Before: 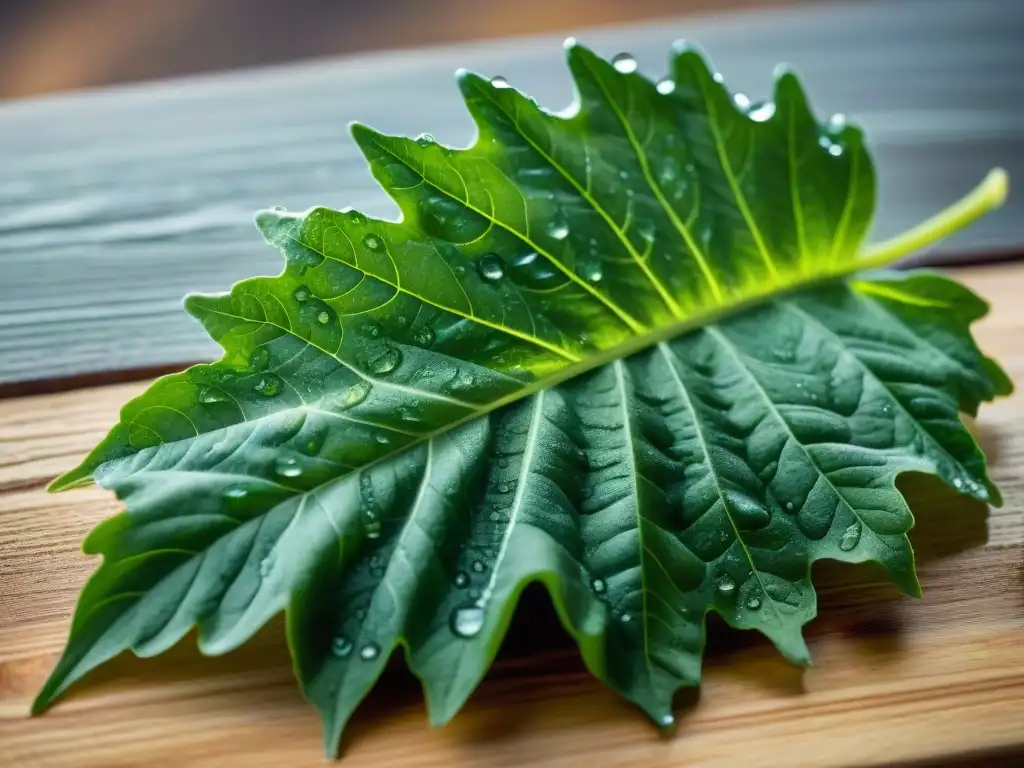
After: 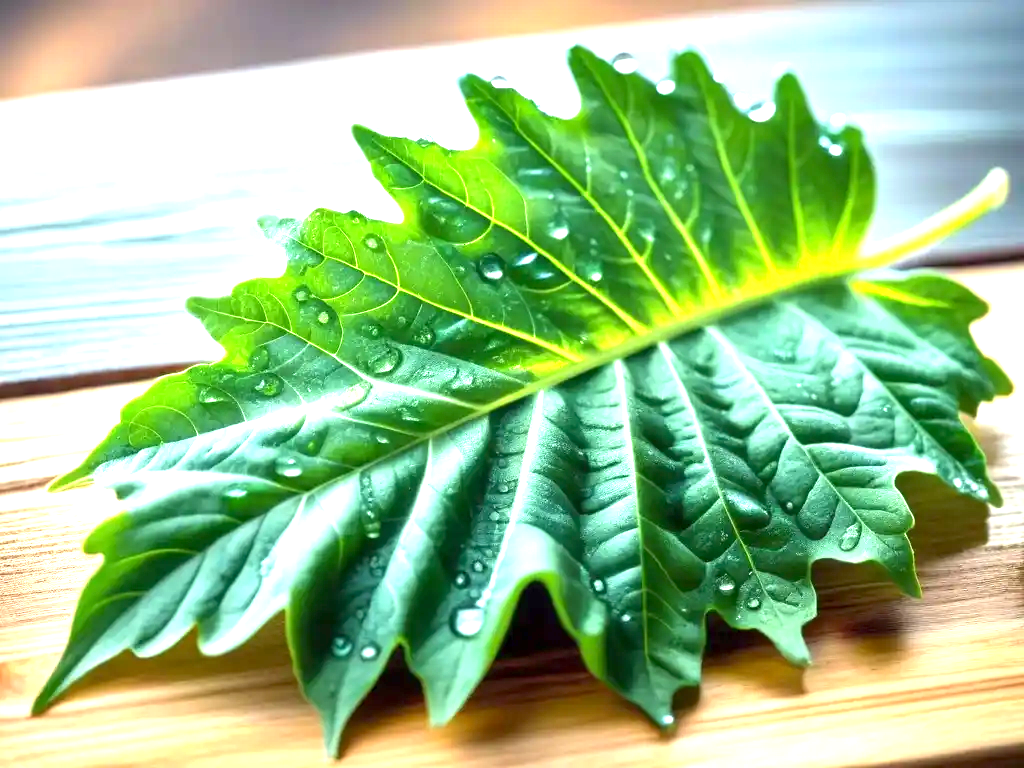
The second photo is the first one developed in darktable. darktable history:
exposure: black level correction 0.001, exposure 1.717 EV, compensate exposure bias true, compensate highlight preservation false
